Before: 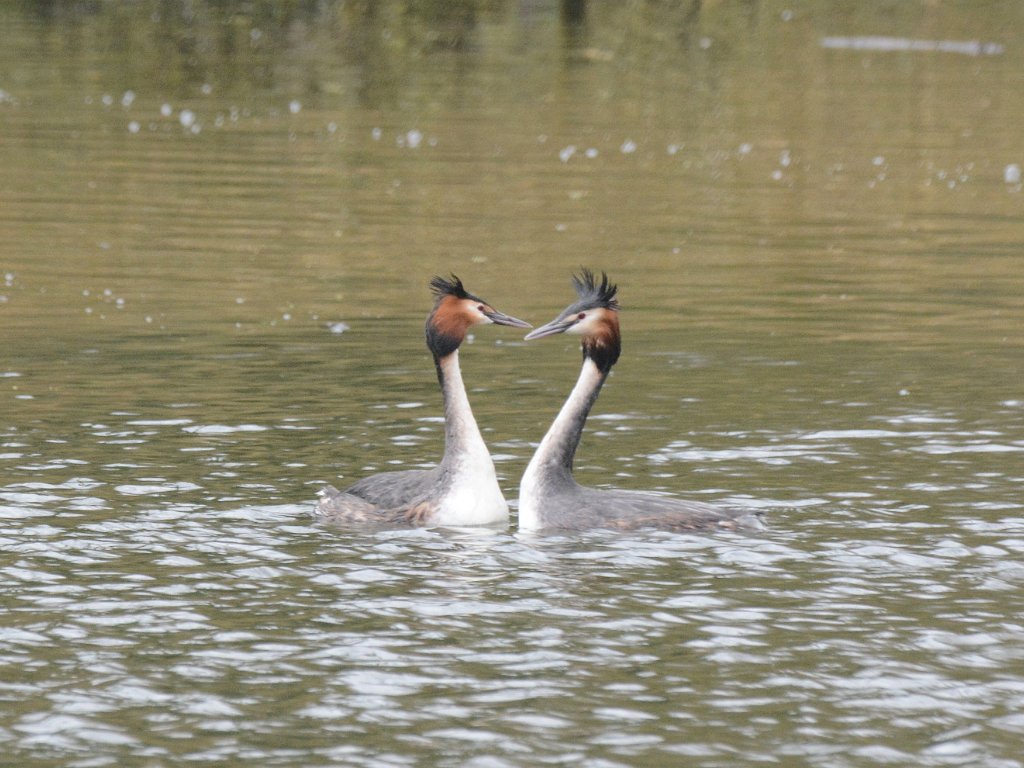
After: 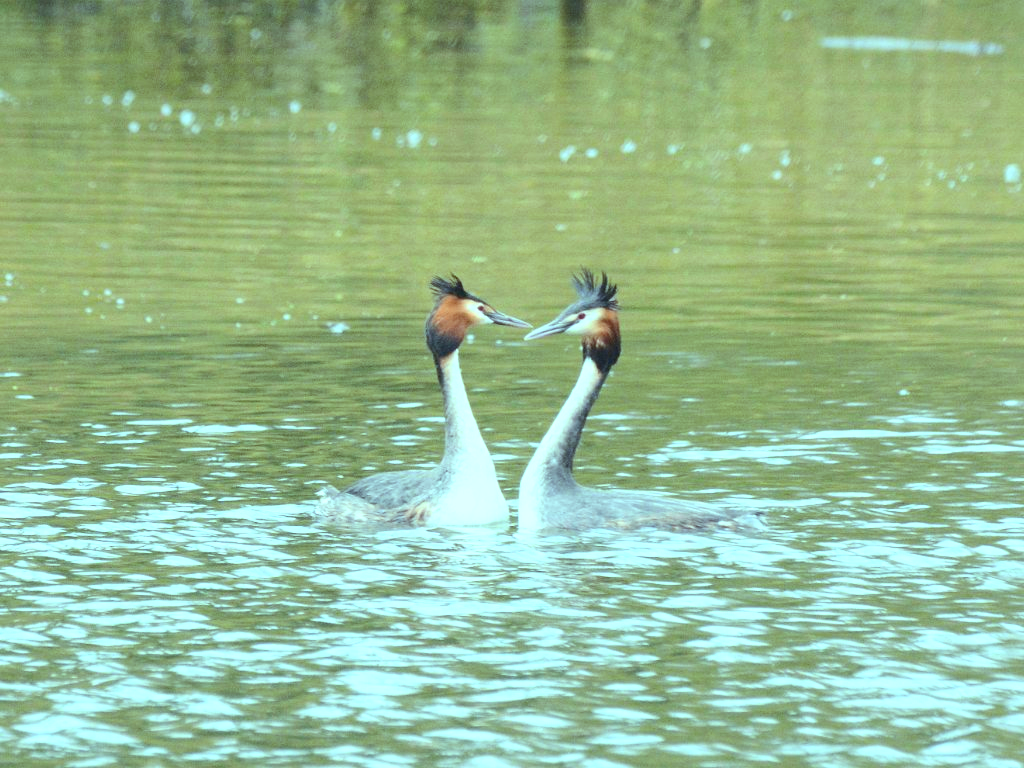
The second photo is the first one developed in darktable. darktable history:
exposure: black level correction 0, exposure 0.5 EV, compensate exposure bias true, compensate highlight preservation false
contrast brightness saturation: contrast 0.1, brightness 0.03, saturation 0.09
color balance: mode lift, gamma, gain (sRGB), lift [0.997, 0.979, 1.021, 1.011], gamma [1, 1.084, 0.916, 0.998], gain [1, 0.87, 1.13, 1.101], contrast 4.55%, contrast fulcrum 38.24%, output saturation 104.09%
color contrast: green-magenta contrast 1.2, blue-yellow contrast 1.2
